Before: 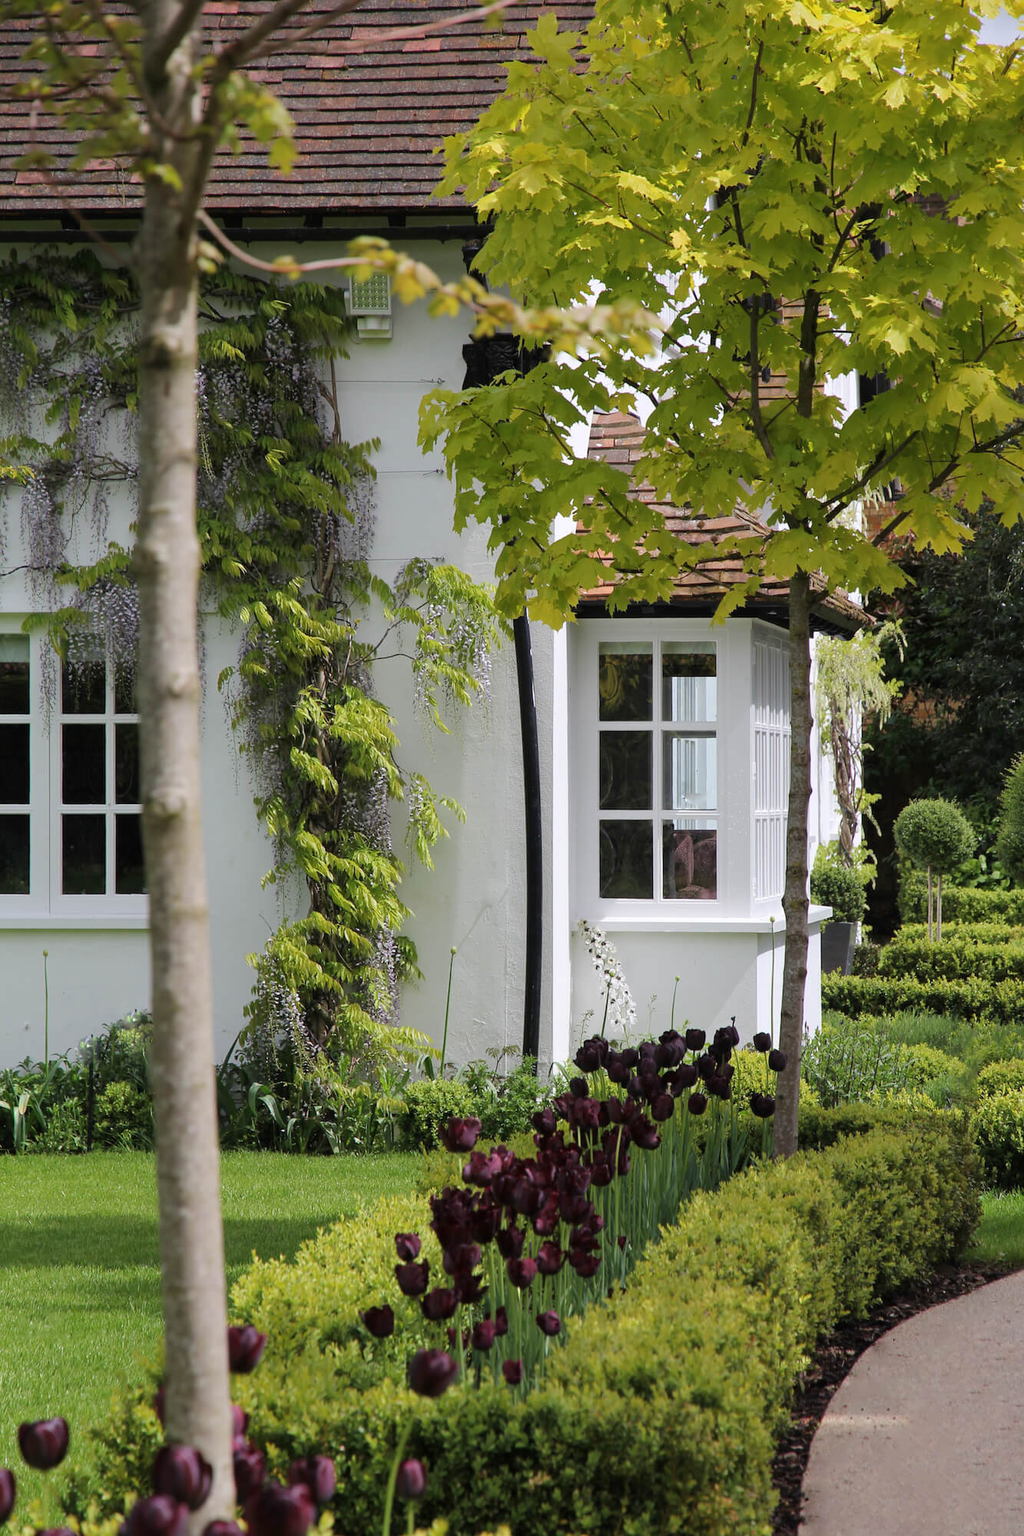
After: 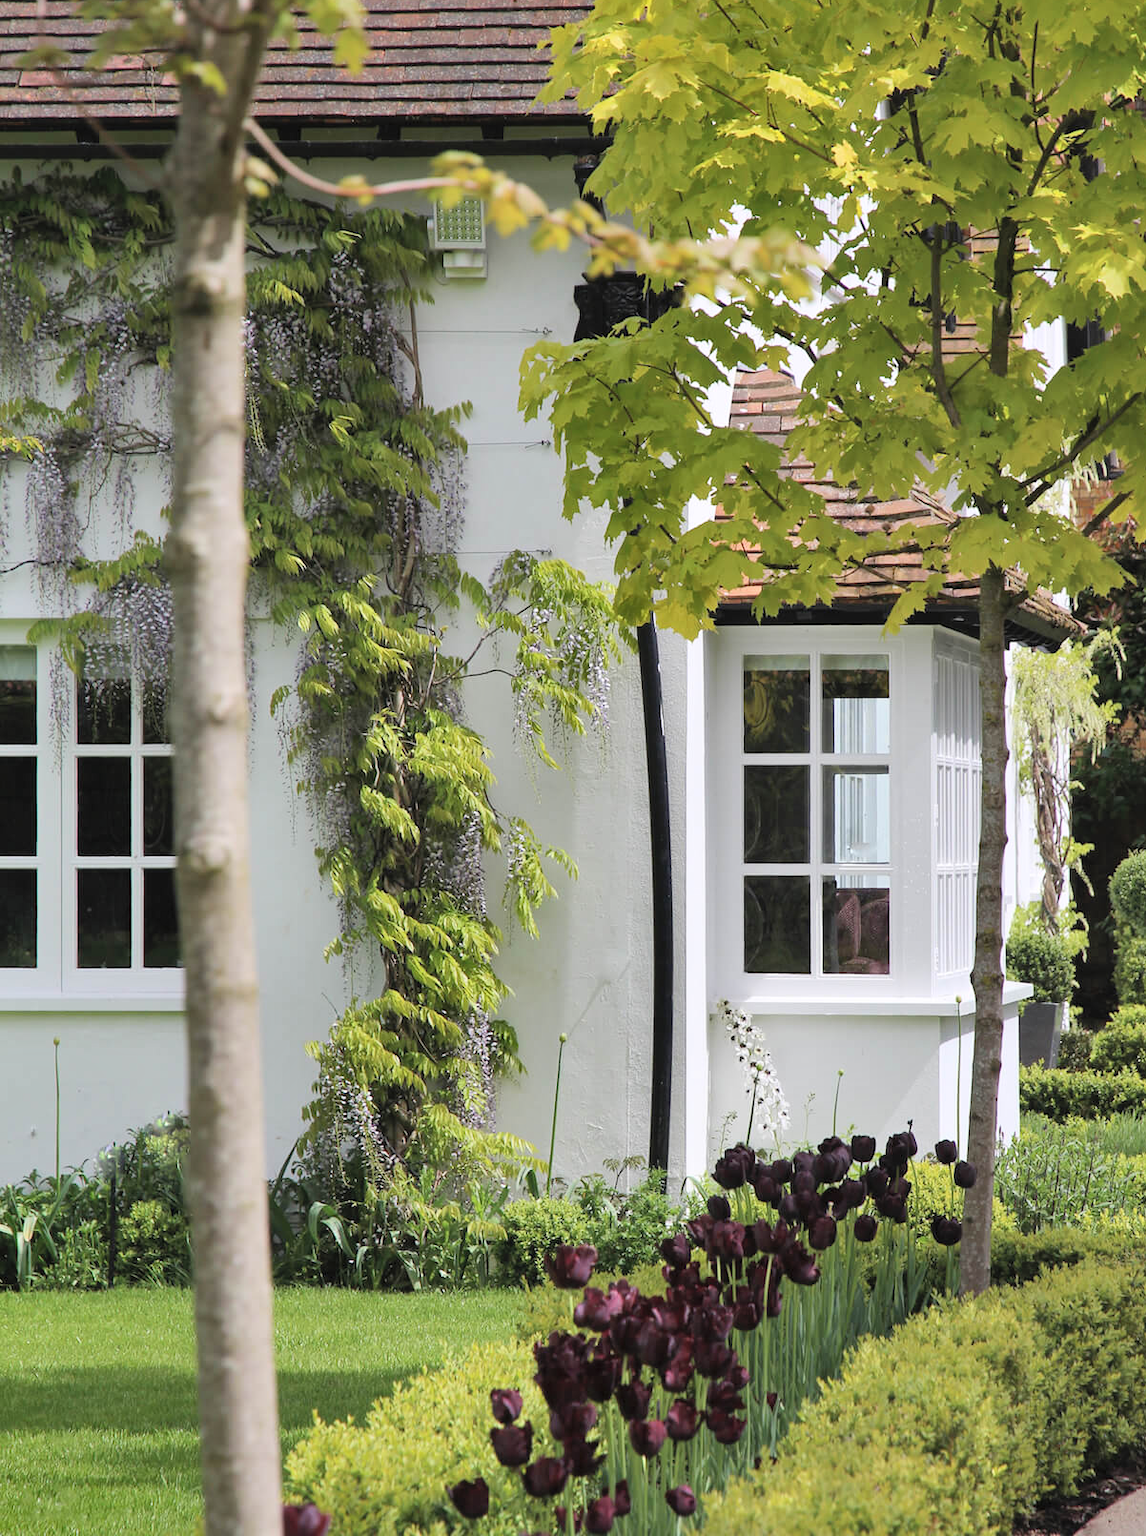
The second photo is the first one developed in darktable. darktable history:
crop: top 7.49%, right 9.717%, bottom 11.943%
contrast brightness saturation: contrast 0.14, brightness 0.21
shadows and highlights: radius 108.52, shadows 40.68, highlights -72.88, low approximation 0.01, soften with gaussian
